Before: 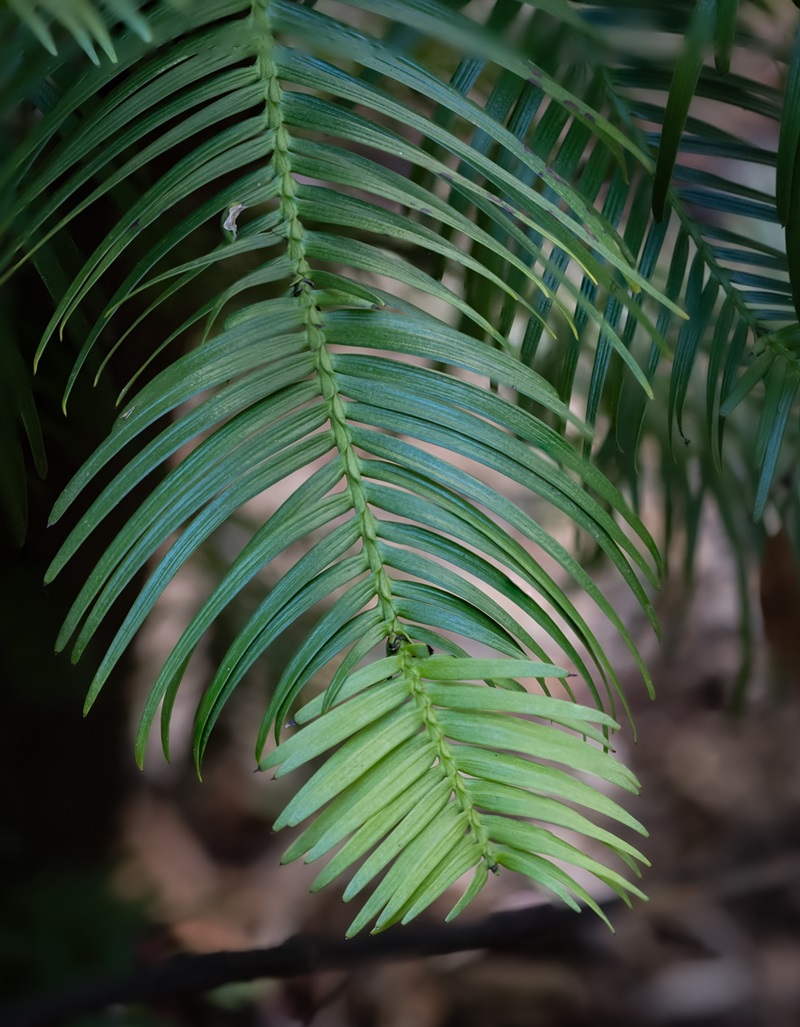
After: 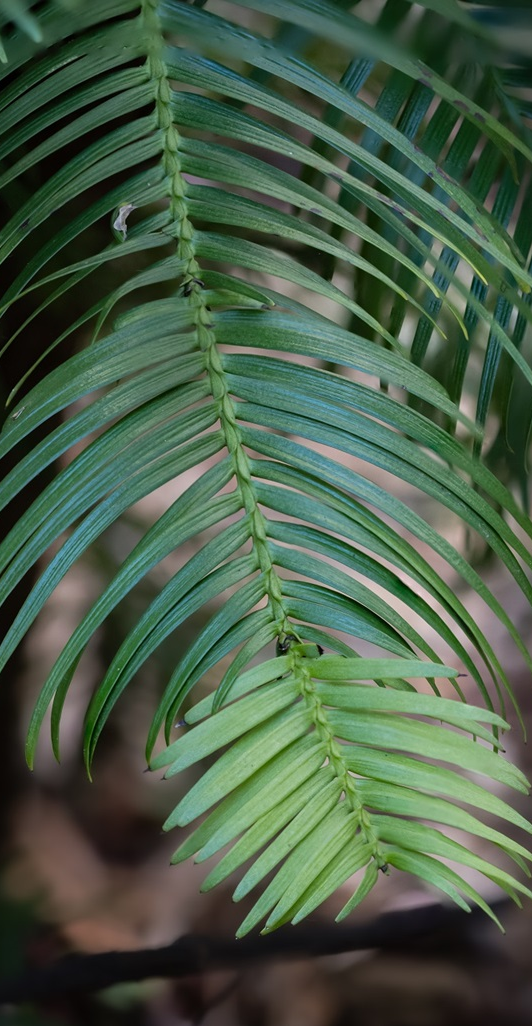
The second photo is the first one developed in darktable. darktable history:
crop and rotate: left 13.779%, right 19.633%
